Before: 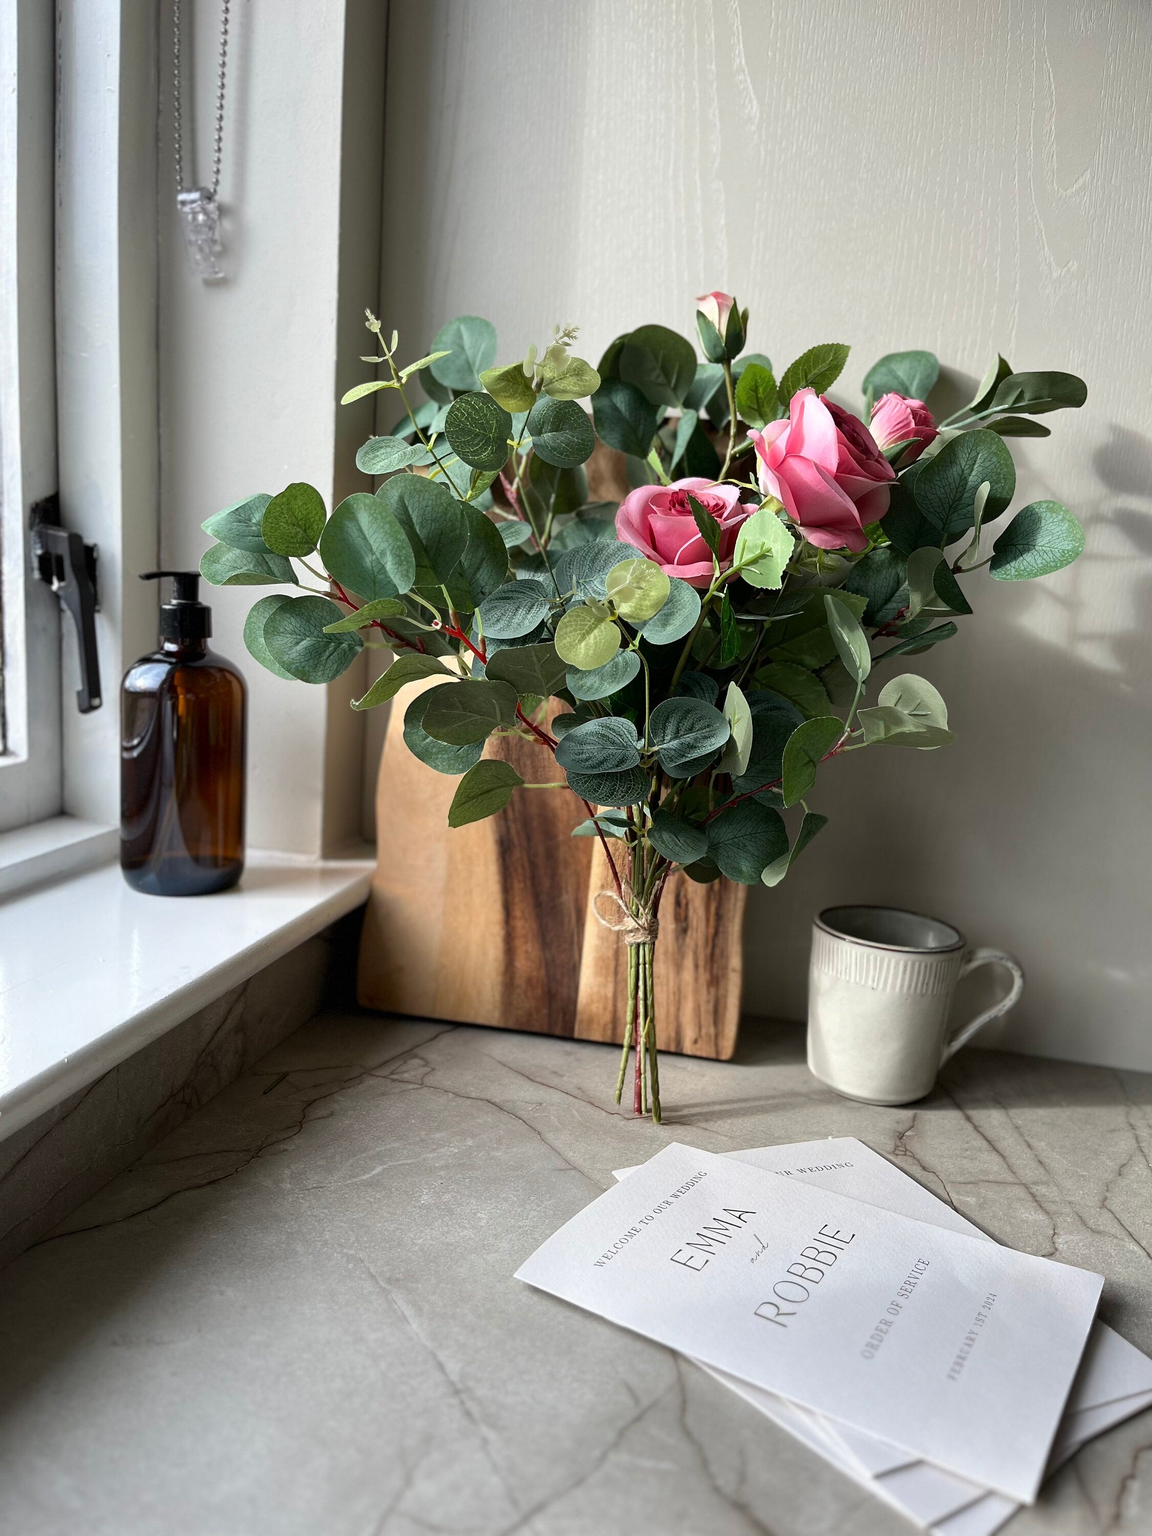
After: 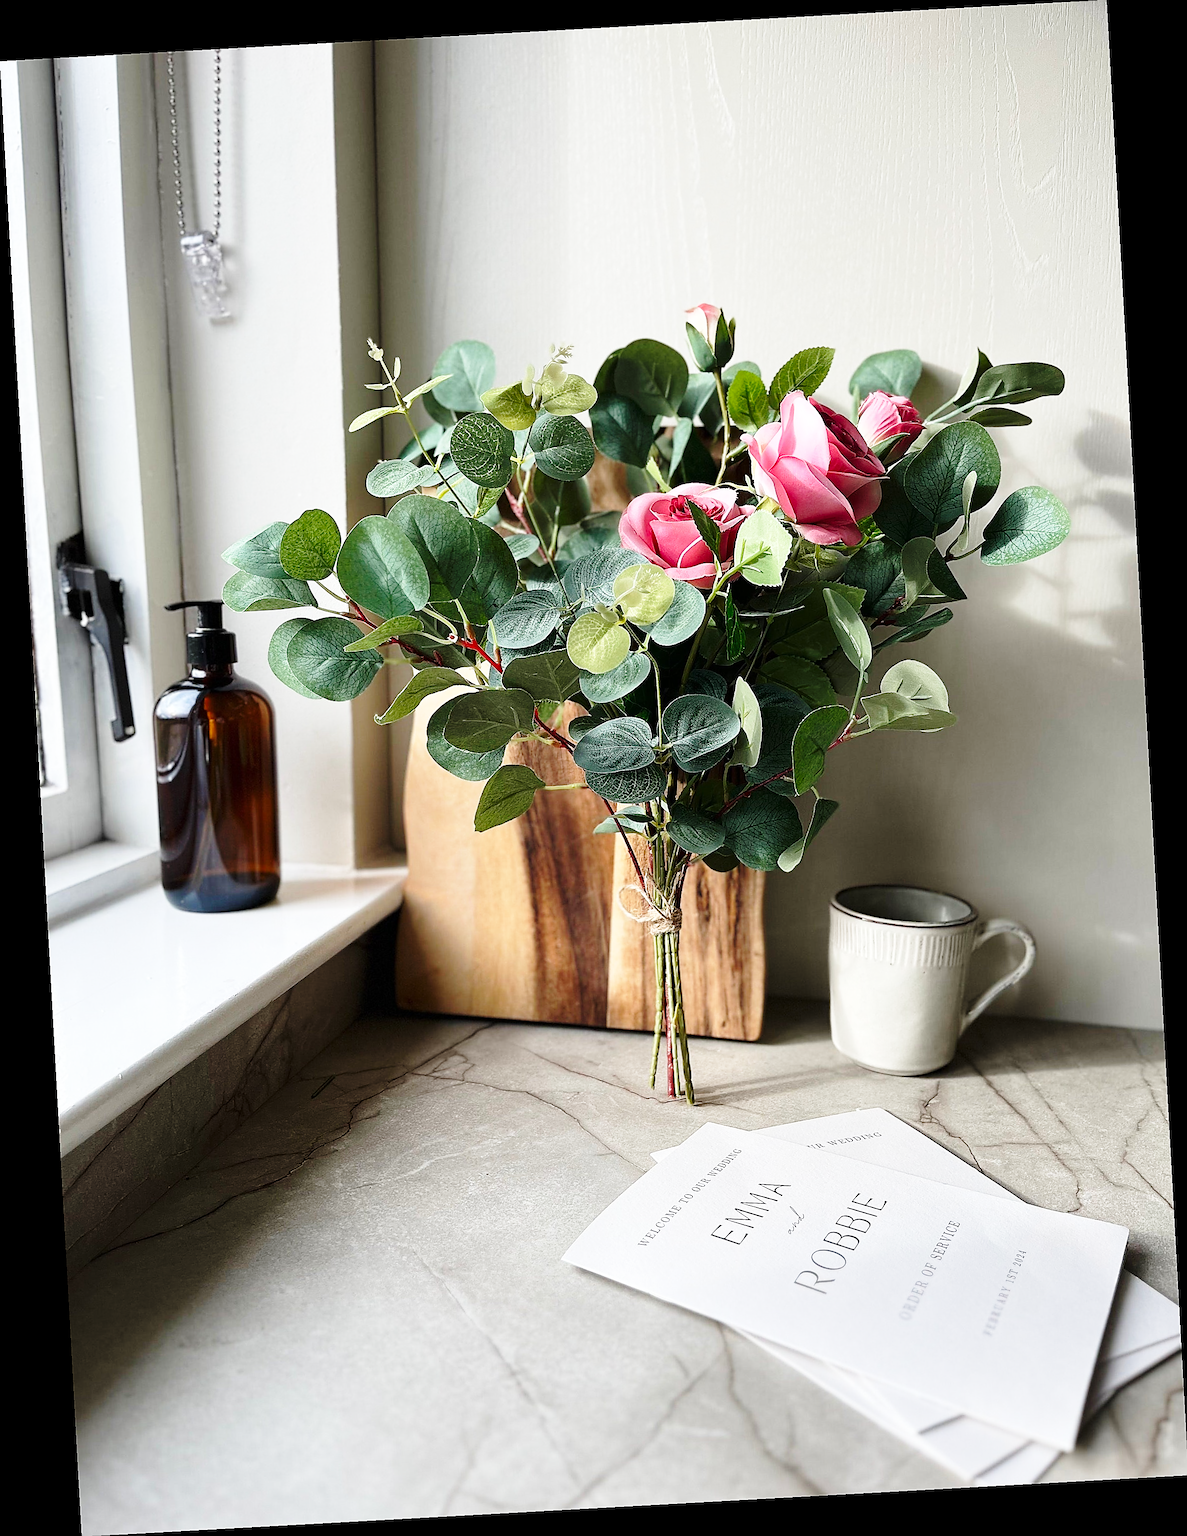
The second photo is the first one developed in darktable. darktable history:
sharpen: radius 1.4, amount 1.25, threshold 0.7
rotate and perspective: rotation -3.18°, automatic cropping off
base curve: curves: ch0 [(0, 0) (0.028, 0.03) (0.121, 0.232) (0.46, 0.748) (0.859, 0.968) (1, 1)], preserve colors none
